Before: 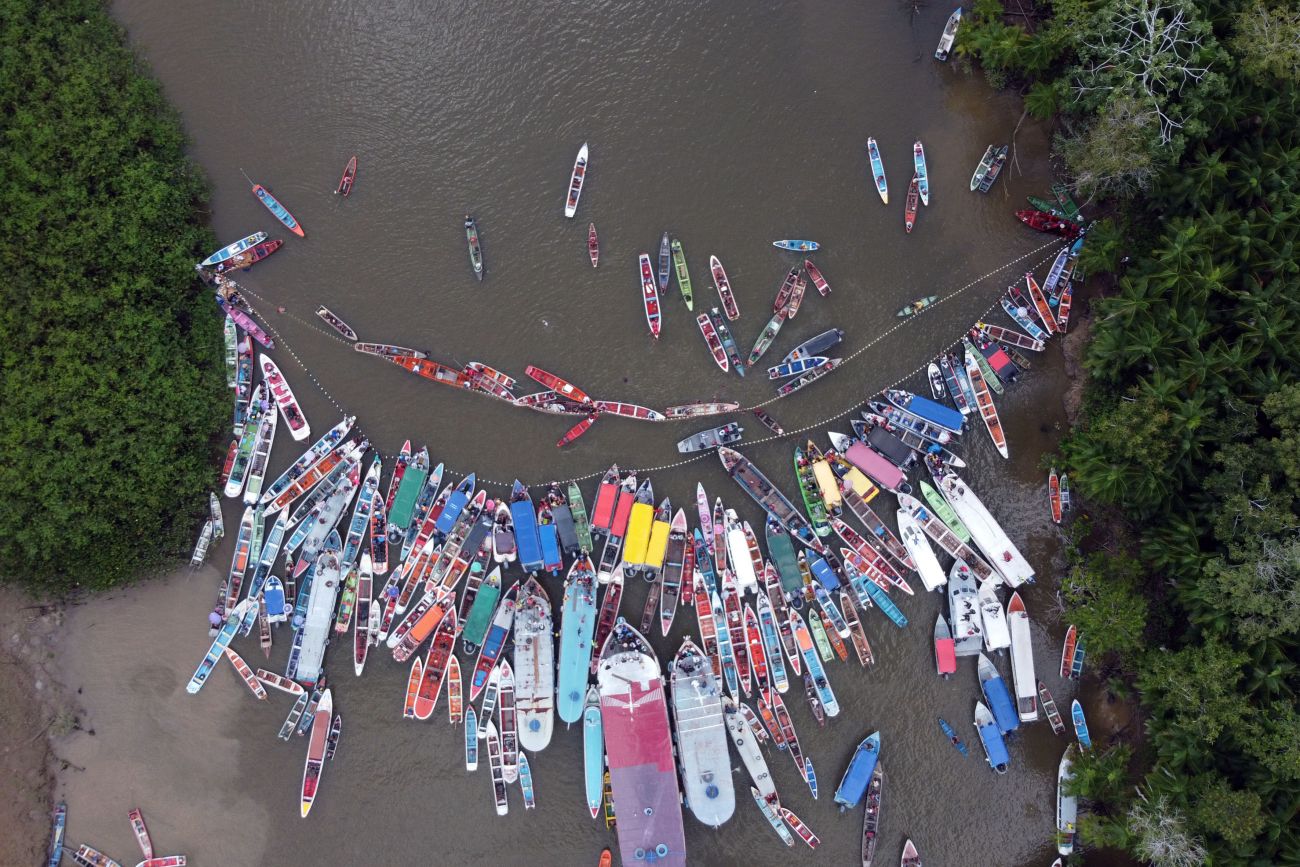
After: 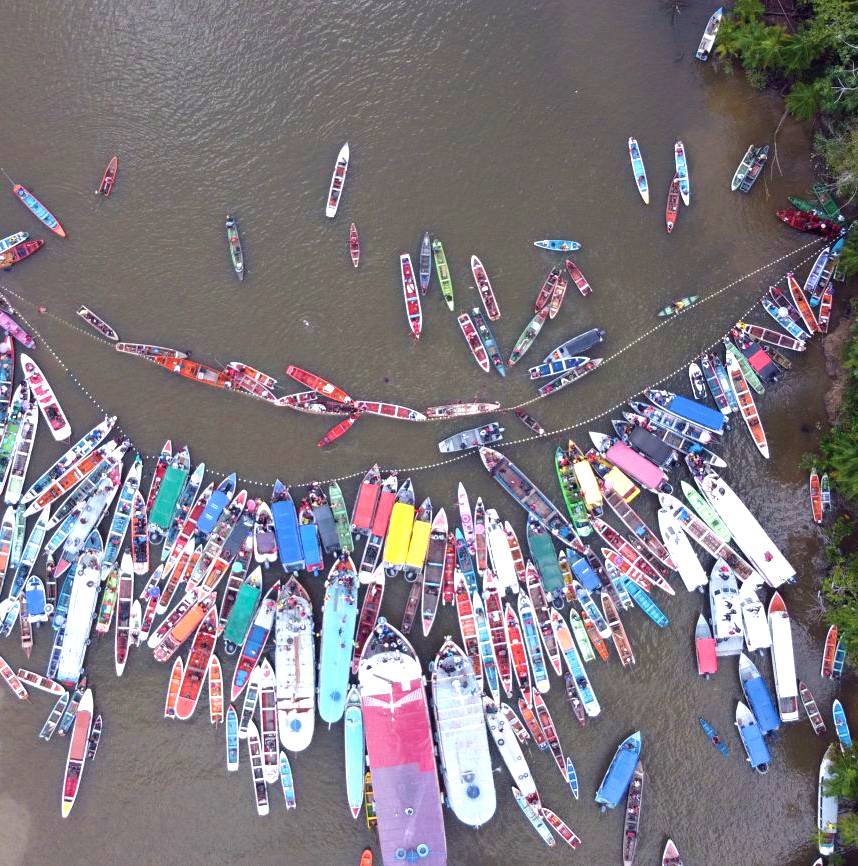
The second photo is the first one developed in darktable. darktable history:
velvia: on, module defaults
exposure: black level correction 0, exposure 0.7 EV, compensate exposure bias true, compensate highlight preservation false
crop and rotate: left 18.442%, right 15.508%
